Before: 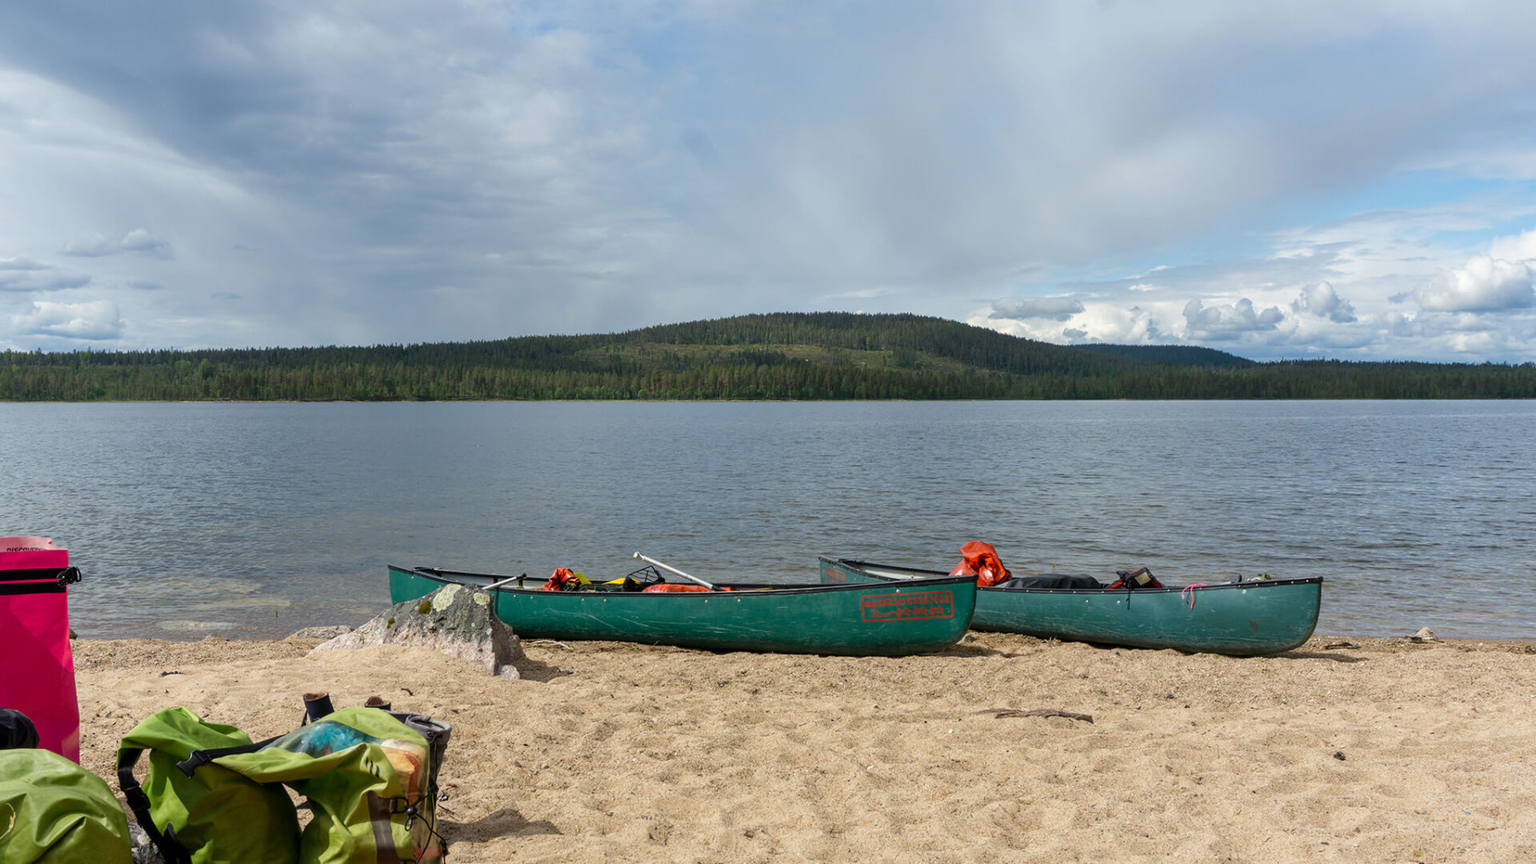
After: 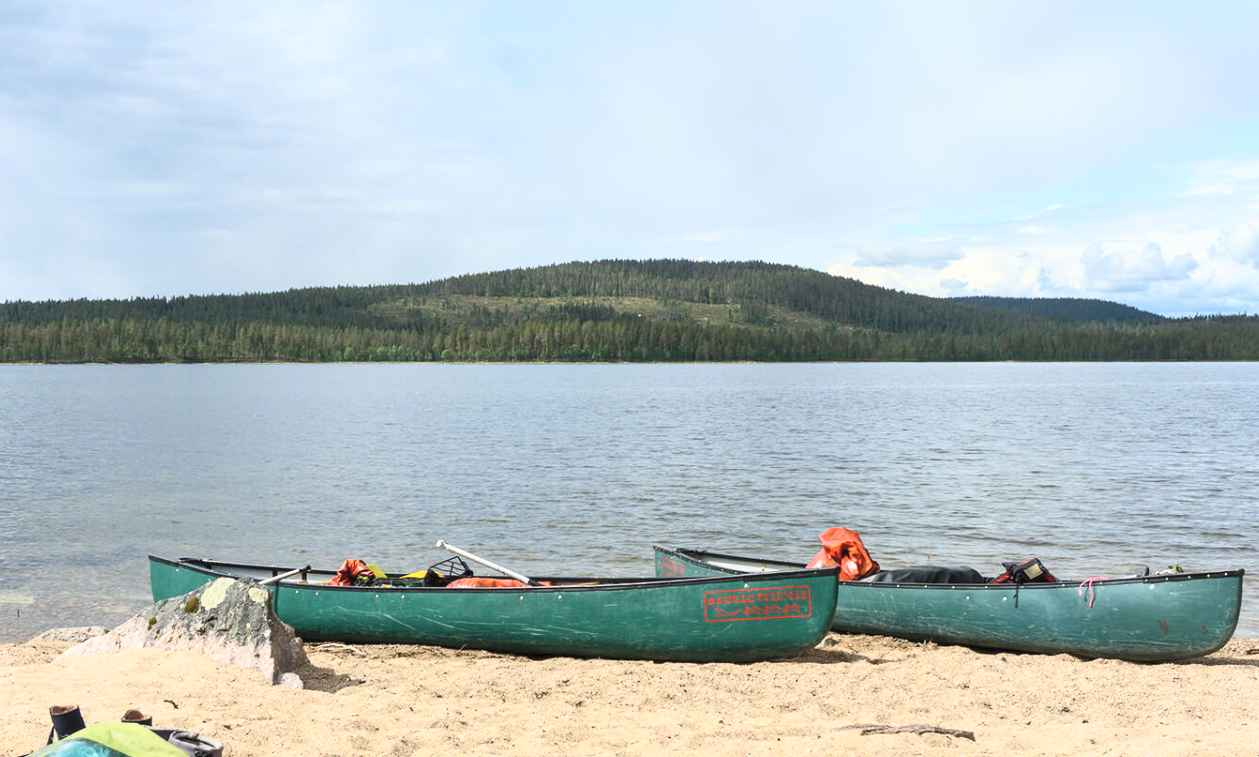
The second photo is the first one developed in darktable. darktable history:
crop and rotate: left 17.046%, top 10.659%, right 12.989%, bottom 14.553%
contrast brightness saturation: contrast 0.39, brightness 0.53
